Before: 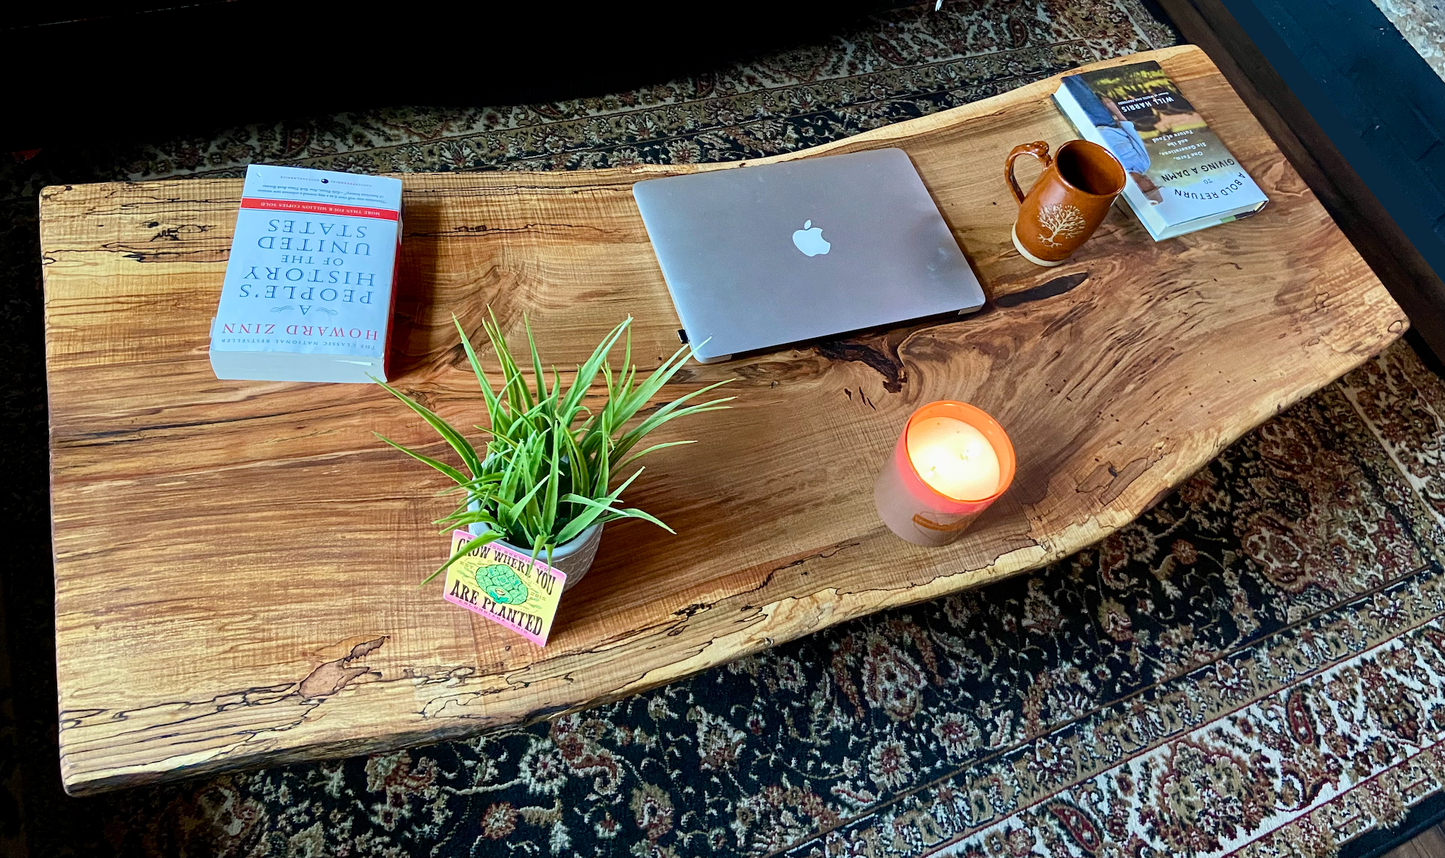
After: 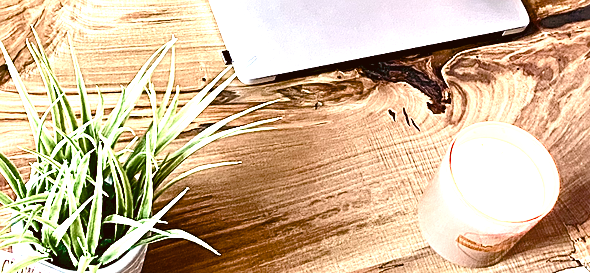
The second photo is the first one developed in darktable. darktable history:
exposure: black level correction 0, exposure 1 EV, compensate exposure bias true, compensate highlight preservation false
crop: left 31.606%, top 32.633%, right 27.525%, bottom 35.442%
tone equalizer: -8 EV -0.423 EV, -7 EV -0.401 EV, -6 EV -0.302 EV, -5 EV -0.244 EV, -3 EV 0.237 EV, -2 EV 0.325 EV, -1 EV 0.377 EV, +0 EV 0.433 EV
contrast brightness saturation: contrast -0.068, brightness -0.032, saturation -0.114
color balance rgb: shadows lift › luminance -20.041%, global offset › luminance -0.348%, global offset › chroma 0.109%, global offset › hue 164.09°, linear chroma grading › global chroma 0.845%, perceptual saturation grading › global saturation 20%, perceptual saturation grading › highlights -49.481%, perceptual saturation grading › shadows 25.175%, perceptual brilliance grading › global brilliance 9.743%, global vibrance 16.464%, saturation formula JzAzBz (2021)
sharpen: on, module defaults
color correction: highlights a* 10.26, highlights b* 9.76, shadows a* 7.84, shadows b* 8.07, saturation 0.778
